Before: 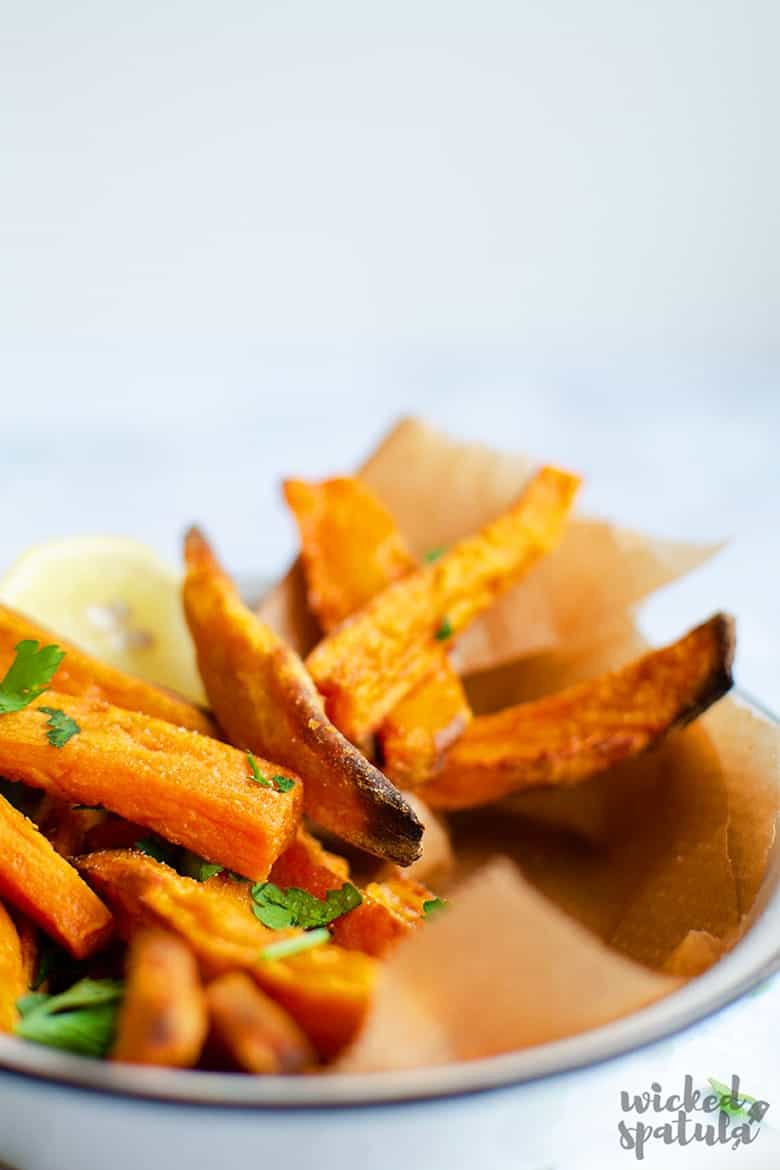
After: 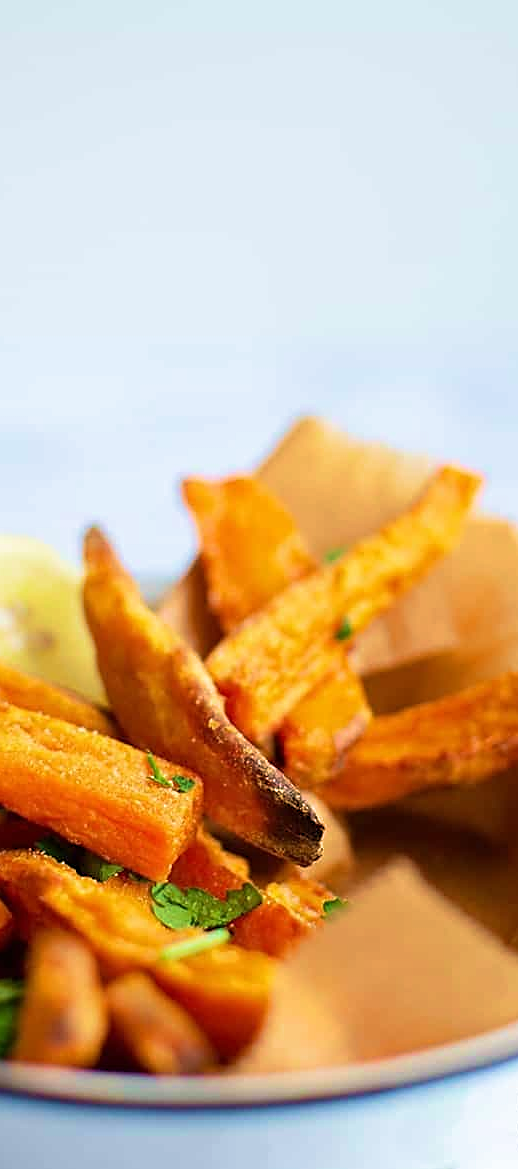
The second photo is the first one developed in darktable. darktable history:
crop and rotate: left 12.901%, right 20.575%
velvia: strength 74.43%
sharpen: on, module defaults
